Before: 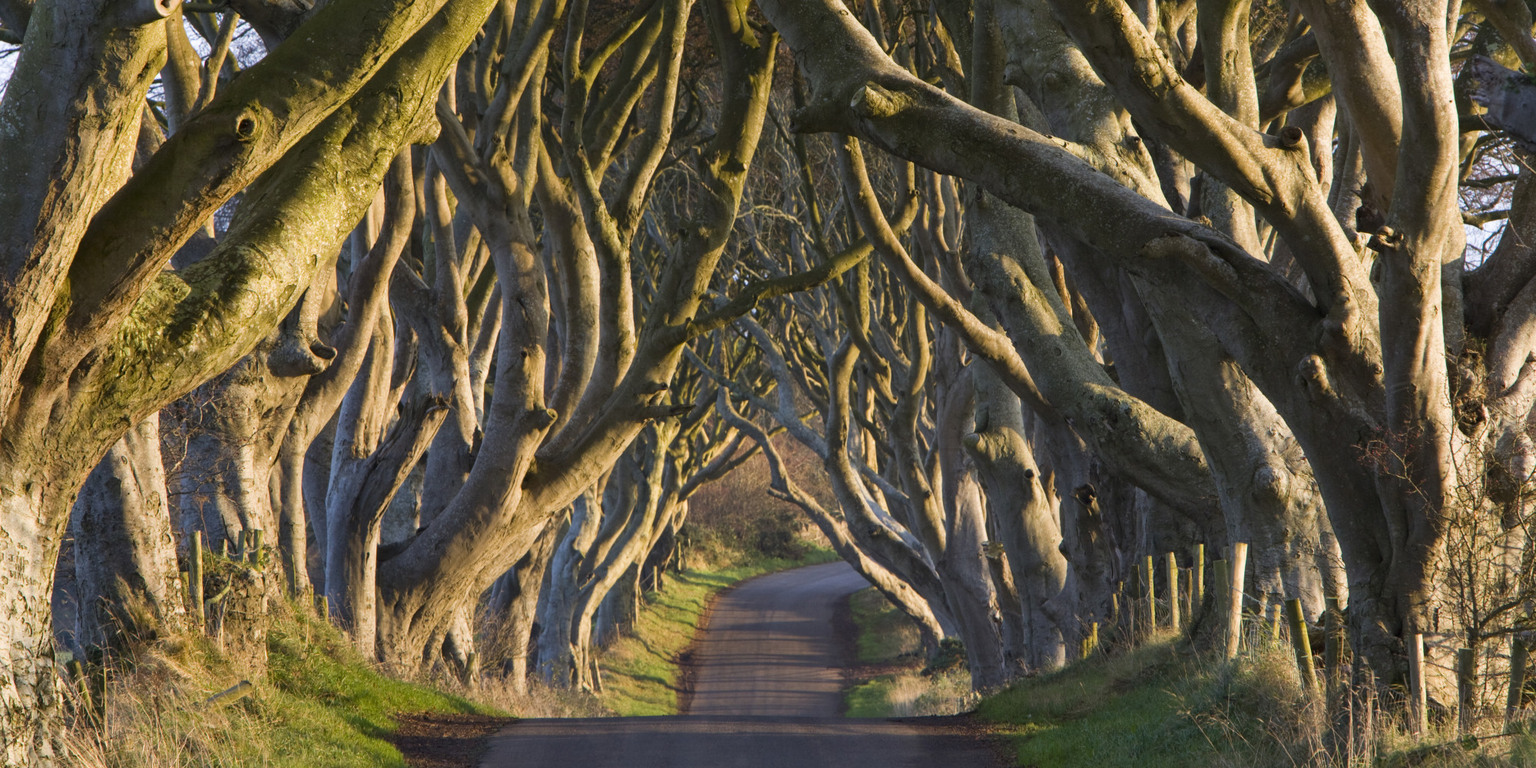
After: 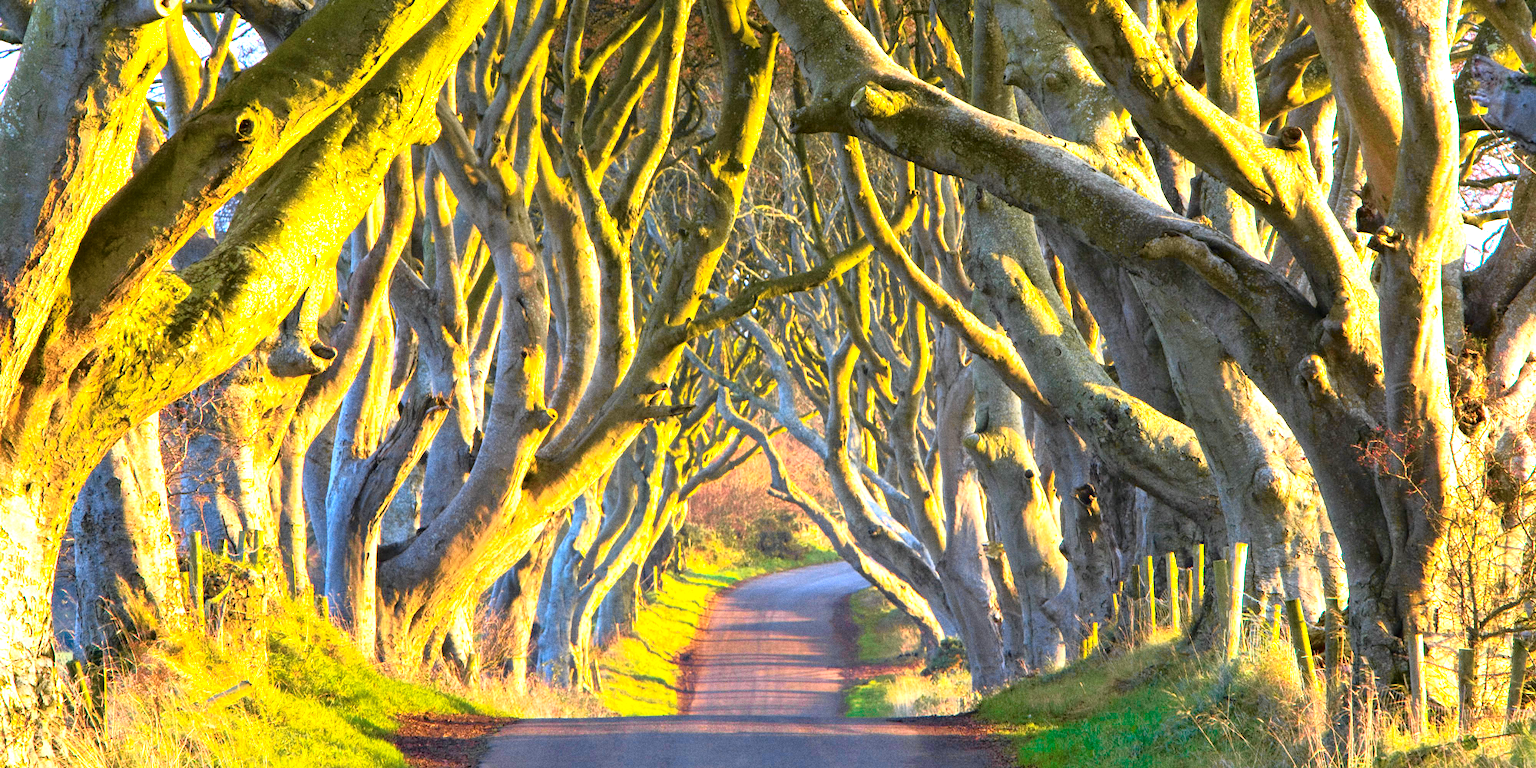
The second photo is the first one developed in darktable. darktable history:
grain: coarseness 0.09 ISO
exposure: black level correction 0, exposure 0.7 EV, compensate exposure bias true, compensate highlight preservation false
color balance rgb: linear chroma grading › global chroma 10%, perceptual saturation grading › global saturation 40%, perceptual brilliance grading › global brilliance 30%, global vibrance 20%
tone curve: curves: ch0 [(0, 0.009) (0.105, 0.08) (0.195, 0.18) (0.283, 0.316) (0.384, 0.434) (0.485, 0.531) (0.638, 0.69) (0.81, 0.872) (1, 0.977)]; ch1 [(0, 0) (0.161, 0.092) (0.35, 0.33) (0.379, 0.401) (0.456, 0.469) (0.502, 0.5) (0.525, 0.514) (0.586, 0.604) (0.642, 0.645) (0.858, 0.817) (1, 0.942)]; ch2 [(0, 0) (0.371, 0.362) (0.437, 0.437) (0.48, 0.49) (0.53, 0.515) (0.56, 0.571) (0.622, 0.606) (0.881, 0.795) (1, 0.929)], color space Lab, independent channels, preserve colors none
